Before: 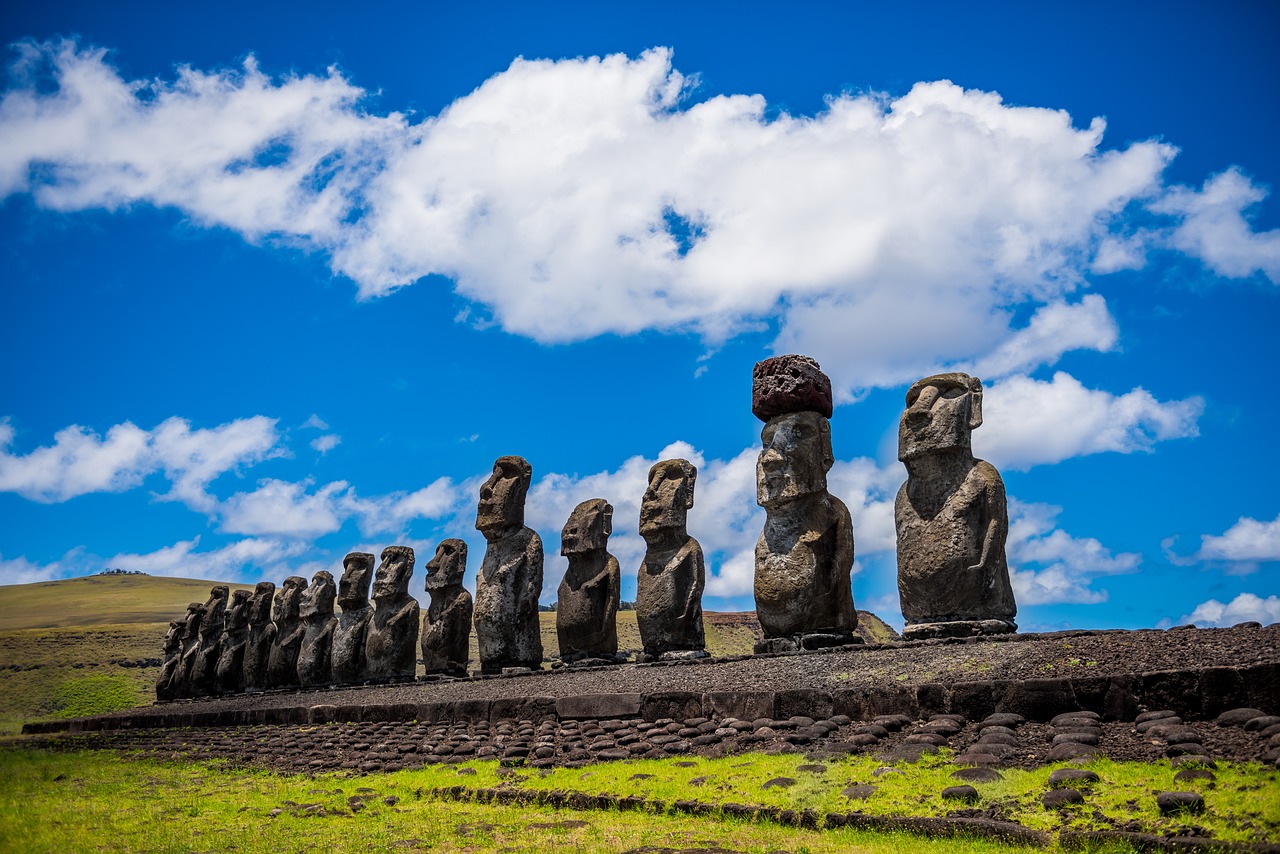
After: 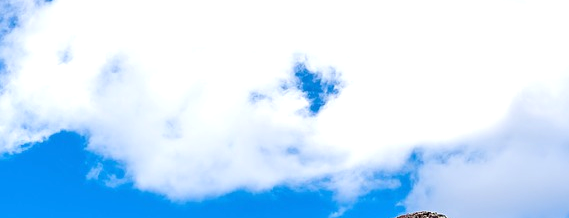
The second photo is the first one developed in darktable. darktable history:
crop: left 28.809%, top 16.86%, right 26.682%, bottom 57.577%
exposure: black level correction 0, exposure 0.597 EV, compensate exposure bias true, compensate highlight preservation false
